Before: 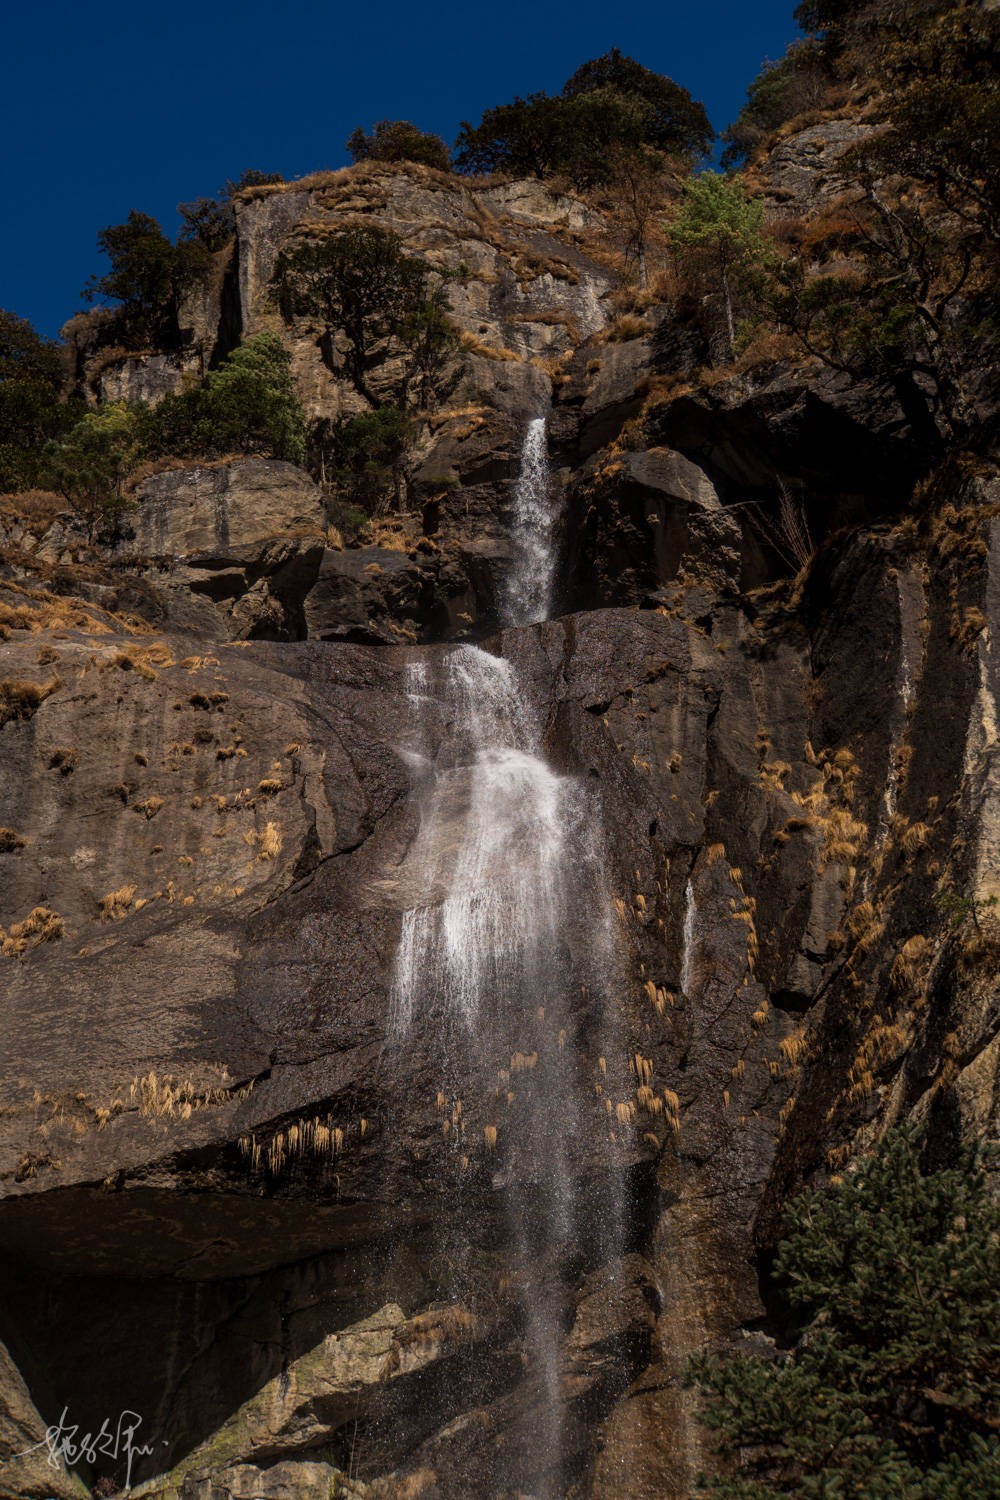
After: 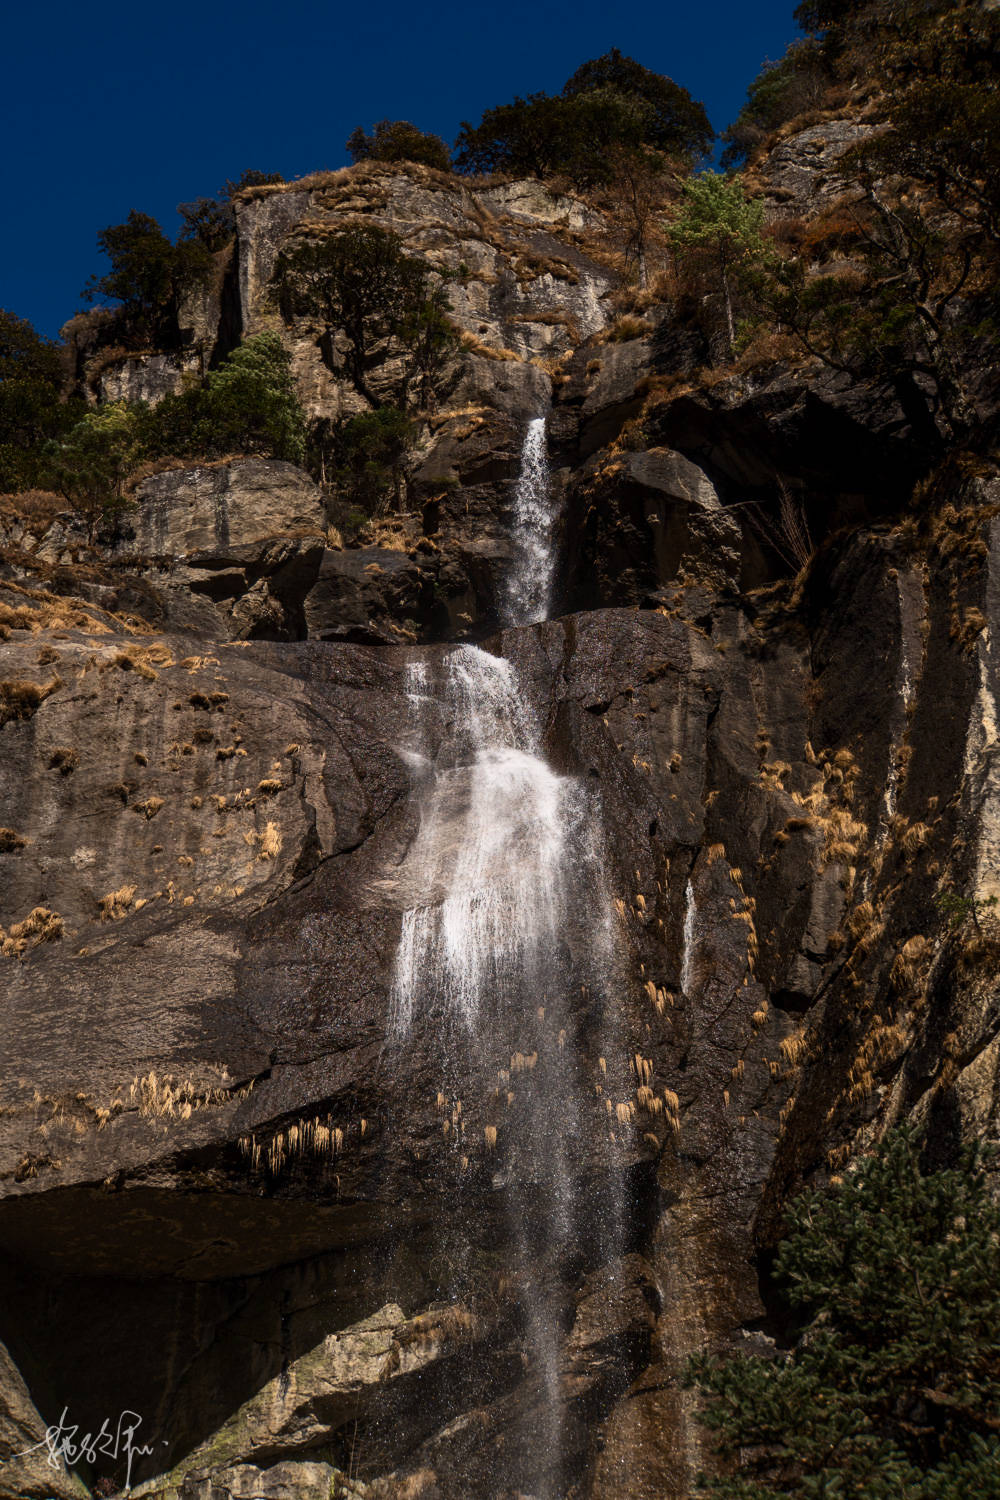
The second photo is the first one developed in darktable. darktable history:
exposure: compensate highlight preservation false
contrast brightness saturation: contrast 0.24, brightness 0.09
